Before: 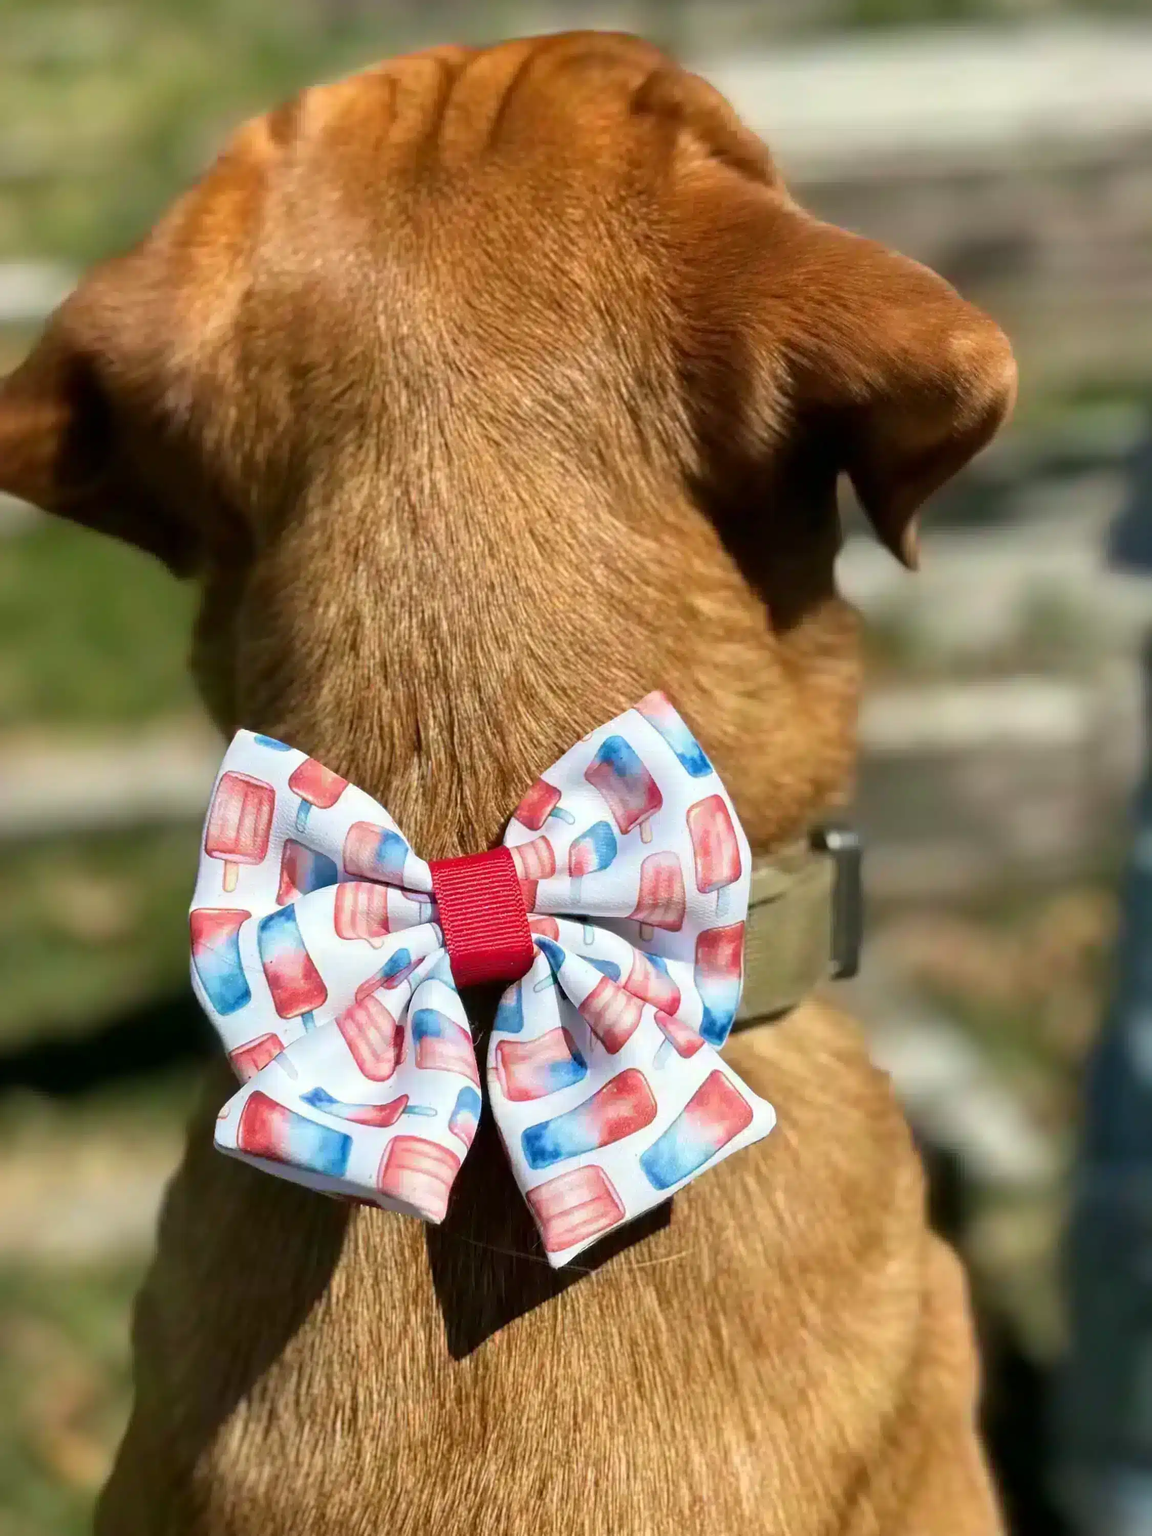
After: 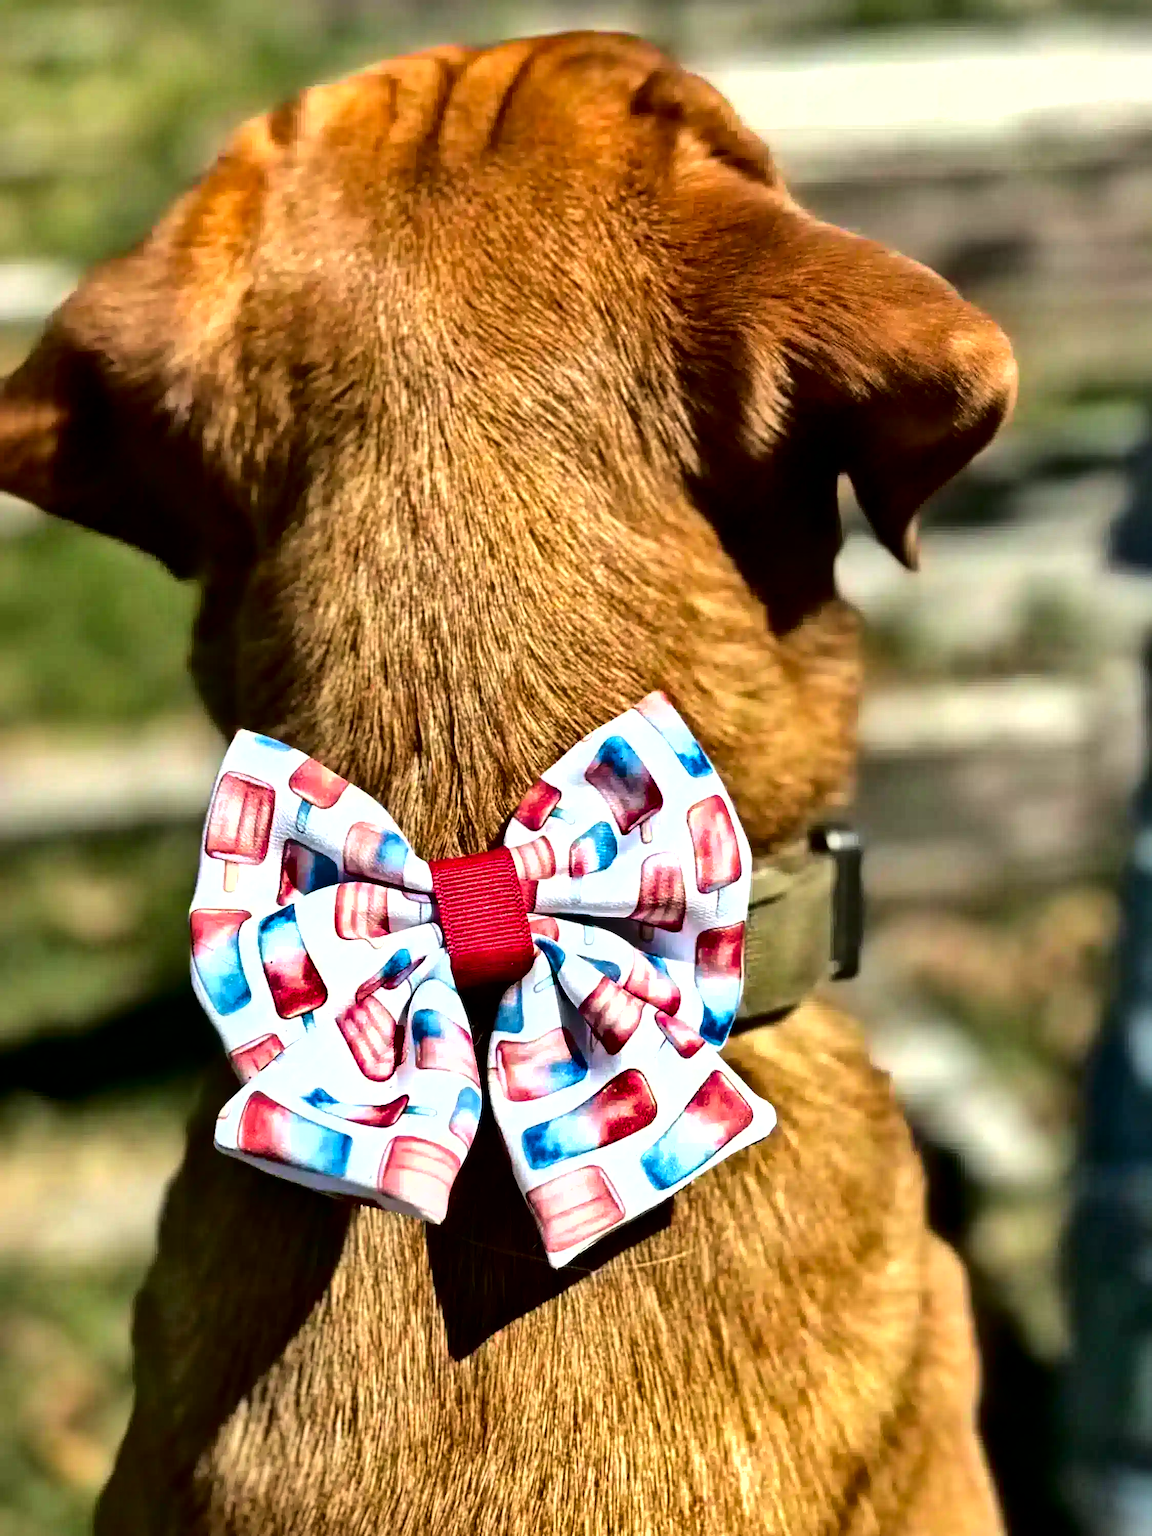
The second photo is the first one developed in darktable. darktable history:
local contrast: mode bilateral grid, contrast 30, coarseness 25, midtone range 0.2
contrast brightness saturation: contrast 0.04, saturation 0.16
shadows and highlights: shadows 60, highlights -60.23, soften with gaussian
tone equalizer: -8 EV -0.75 EV, -7 EV -0.7 EV, -6 EV -0.6 EV, -5 EV -0.4 EV, -3 EV 0.4 EV, -2 EV 0.6 EV, -1 EV 0.7 EV, +0 EV 0.75 EV, edges refinement/feathering 500, mask exposure compensation -1.57 EV, preserve details no
fill light: exposure -2 EV, width 8.6
